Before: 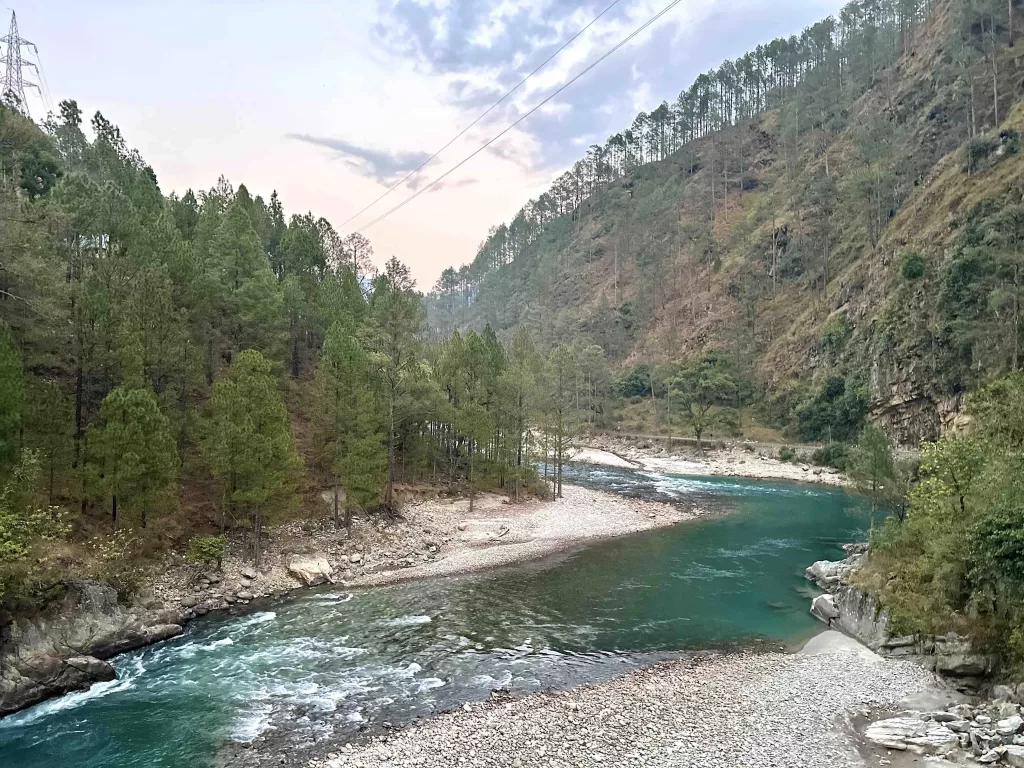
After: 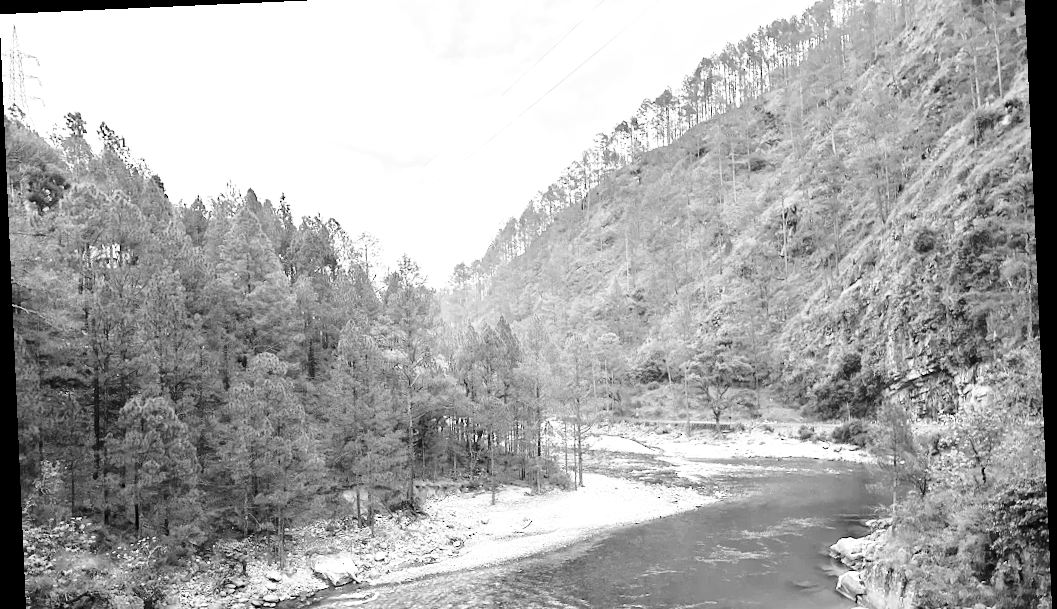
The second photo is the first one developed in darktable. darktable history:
crop: top 3.857%, bottom 21.132%
exposure: black level correction 0.001, exposure 0.5 EV, compensate exposure bias true, compensate highlight preservation false
monochrome: on, module defaults
base curve: curves: ch0 [(0, 0) (0.036, 0.037) (0.121, 0.228) (0.46, 0.76) (0.859, 0.983) (1, 1)], preserve colors none
rotate and perspective: rotation -2.56°, automatic cropping off
